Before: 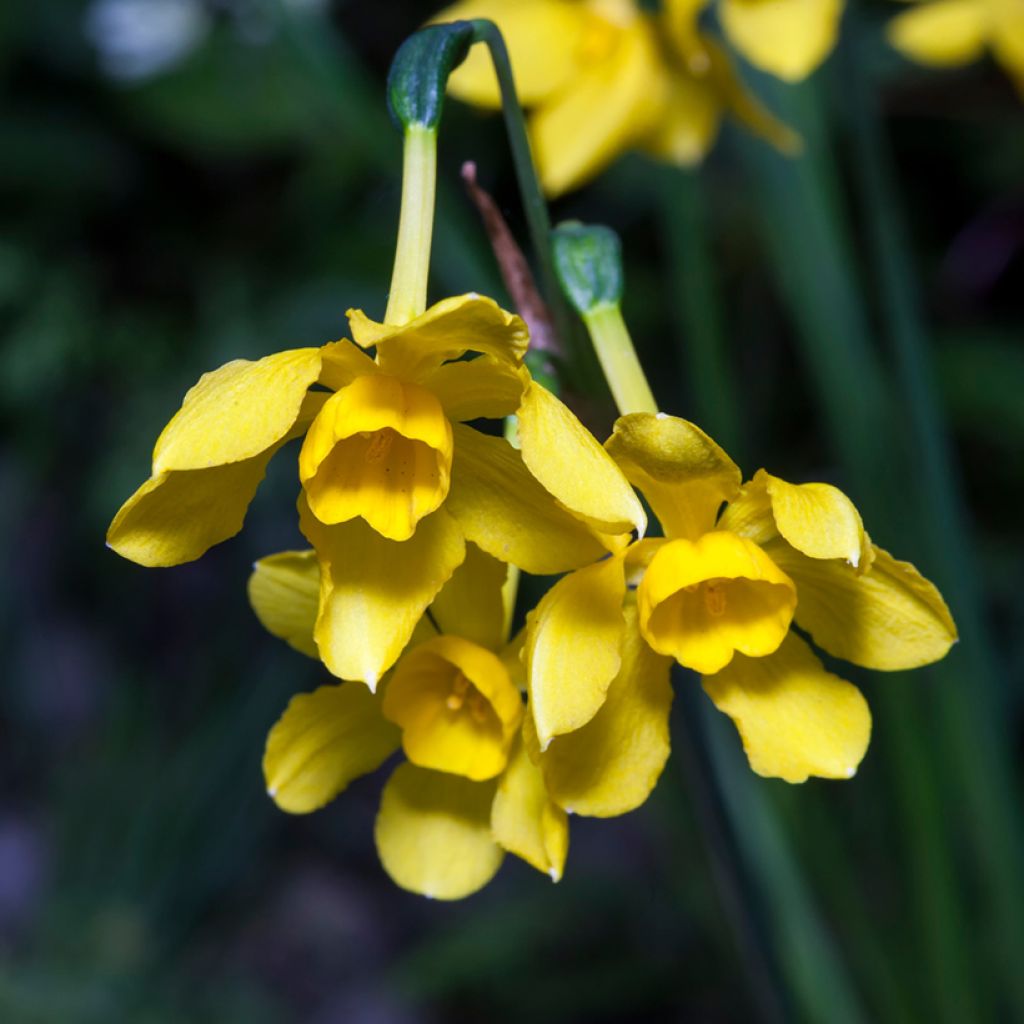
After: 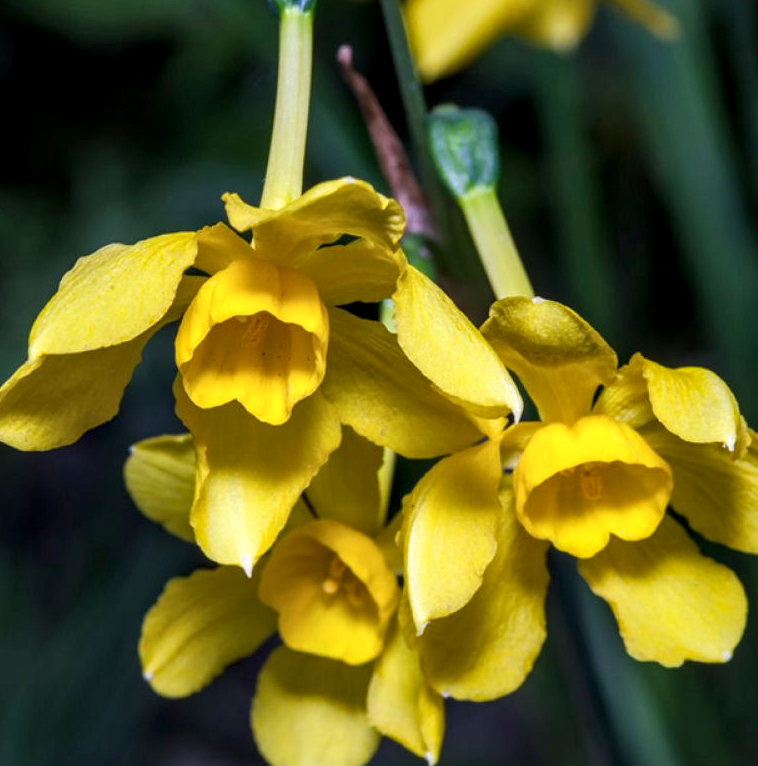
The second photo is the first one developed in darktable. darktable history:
local contrast: highlights 43%, shadows 61%, detail 138%, midtone range 0.511
crop and rotate: left 12.165%, top 11.351%, right 13.718%, bottom 13.817%
